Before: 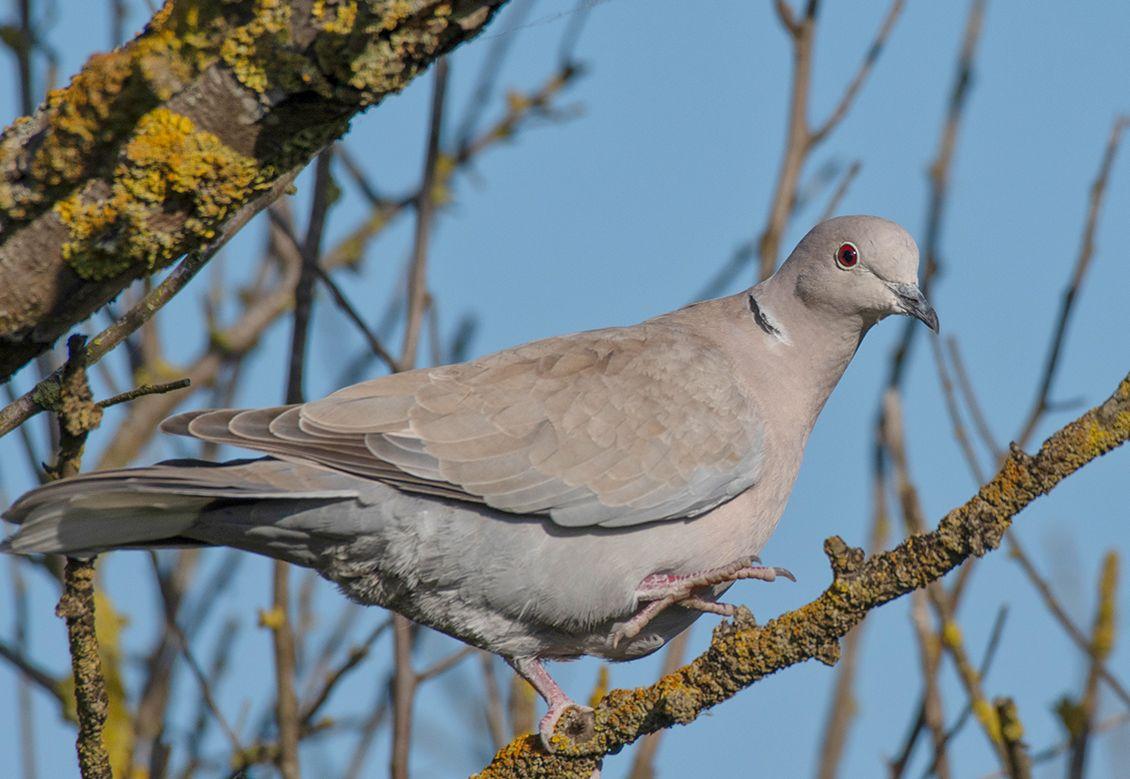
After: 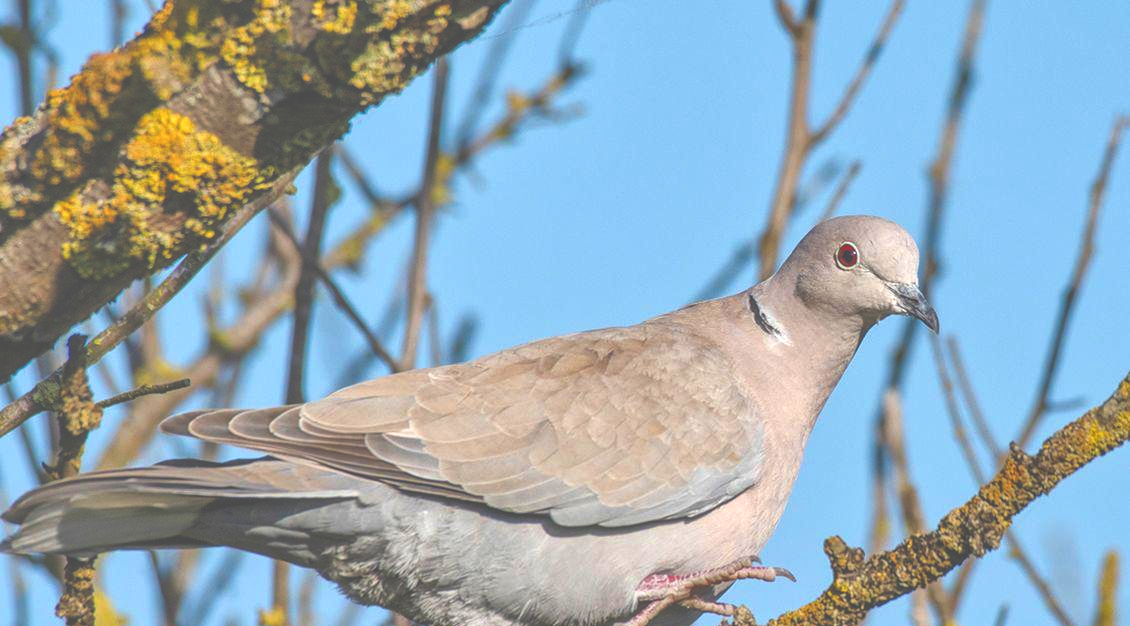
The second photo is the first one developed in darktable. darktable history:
crop: bottom 19.565%
exposure: black level correction -0.063, exposure -0.05 EV, compensate exposure bias true, compensate highlight preservation false
shadows and highlights: shadows 37.57, highlights -27.88, soften with gaussian
velvia: strength 31.57%, mid-tones bias 0.207
local contrast: on, module defaults
